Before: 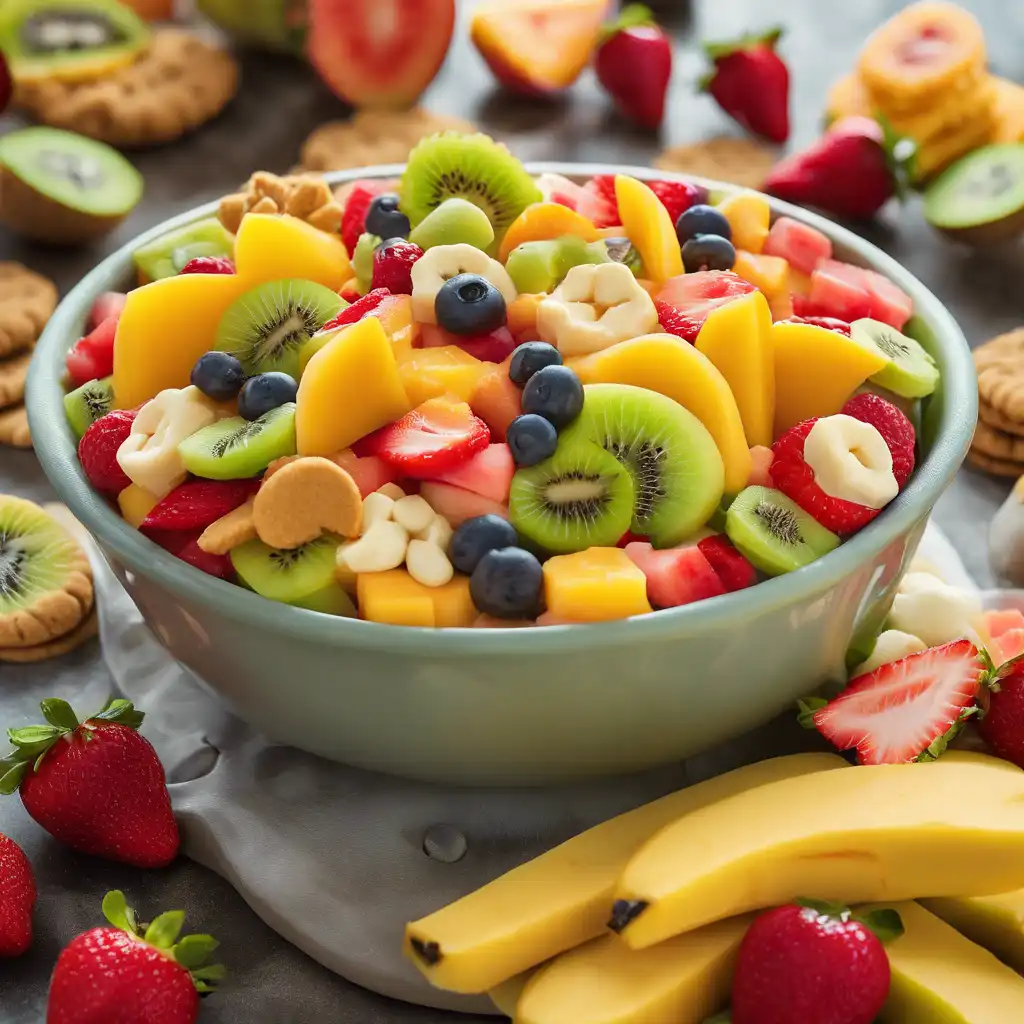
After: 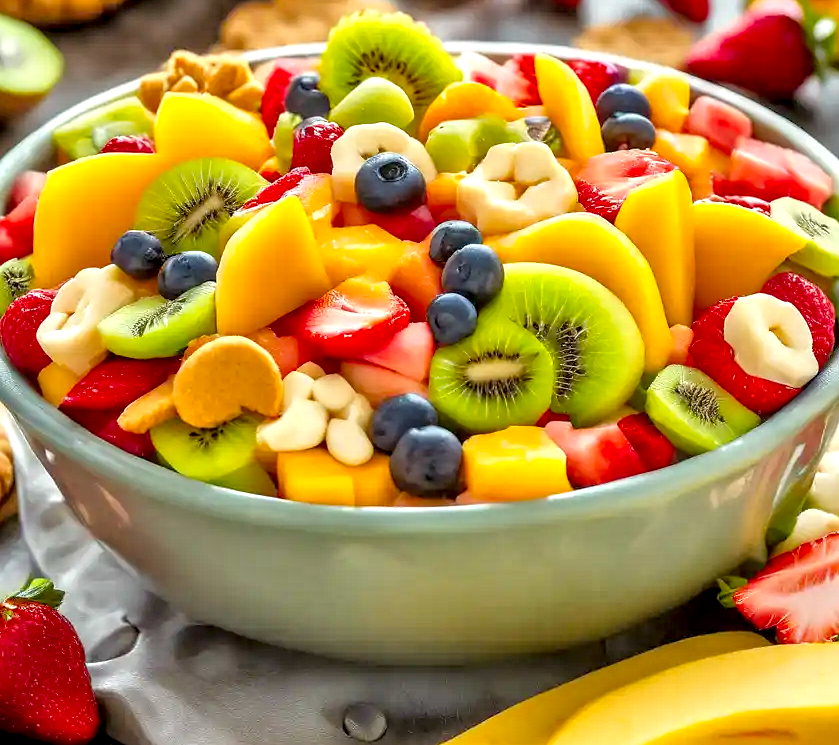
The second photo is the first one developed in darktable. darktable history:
local contrast: highlights 60%, shadows 60%, detail 160%
color balance: output saturation 120%
tone equalizer: -7 EV 0.15 EV, -6 EV 0.6 EV, -5 EV 1.15 EV, -4 EV 1.33 EV, -3 EV 1.15 EV, -2 EV 0.6 EV, -1 EV 0.15 EV, mask exposure compensation -0.5 EV
crop: left 7.856%, top 11.836%, right 10.12%, bottom 15.387%
sharpen: radius 1, threshold 1
